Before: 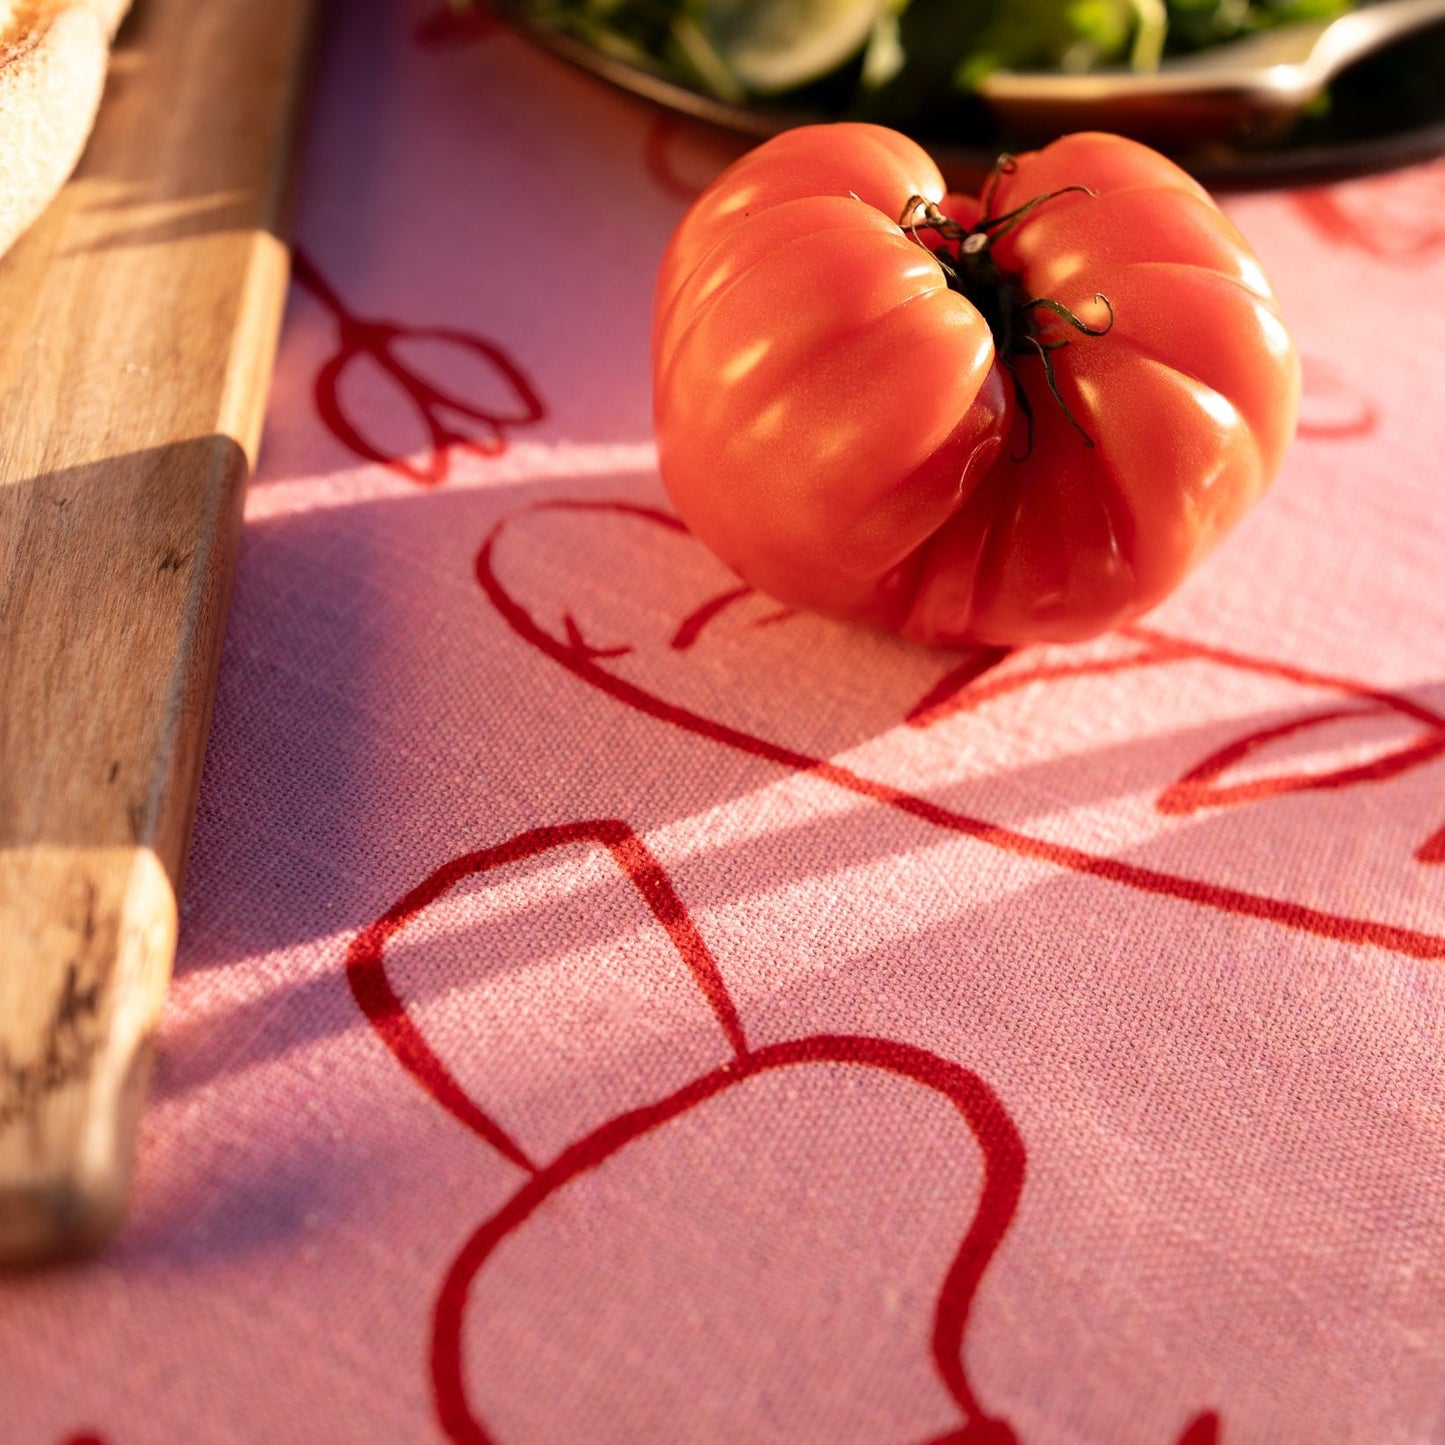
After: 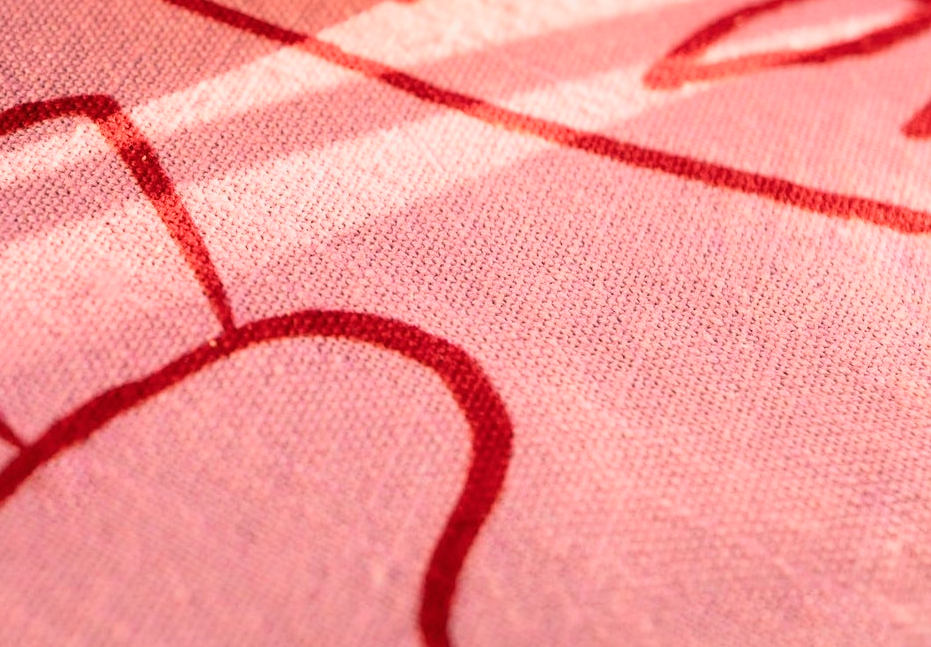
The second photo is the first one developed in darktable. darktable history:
crop and rotate: left 35.509%, top 50.238%, bottom 4.934%
filmic rgb: black relative exposure -11.88 EV, white relative exposure 5.43 EV, threshold 3 EV, hardness 4.49, latitude 50%, contrast 1.14, color science v5 (2021), contrast in shadows safe, contrast in highlights safe, enable highlight reconstruction true
tone equalizer: -8 EV -0.75 EV, -7 EV -0.7 EV, -6 EV -0.6 EV, -5 EV -0.4 EV, -3 EV 0.4 EV, -2 EV 0.6 EV, -1 EV 0.7 EV, +0 EV 0.75 EV, edges refinement/feathering 500, mask exposure compensation -1.57 EV, preserve details no
